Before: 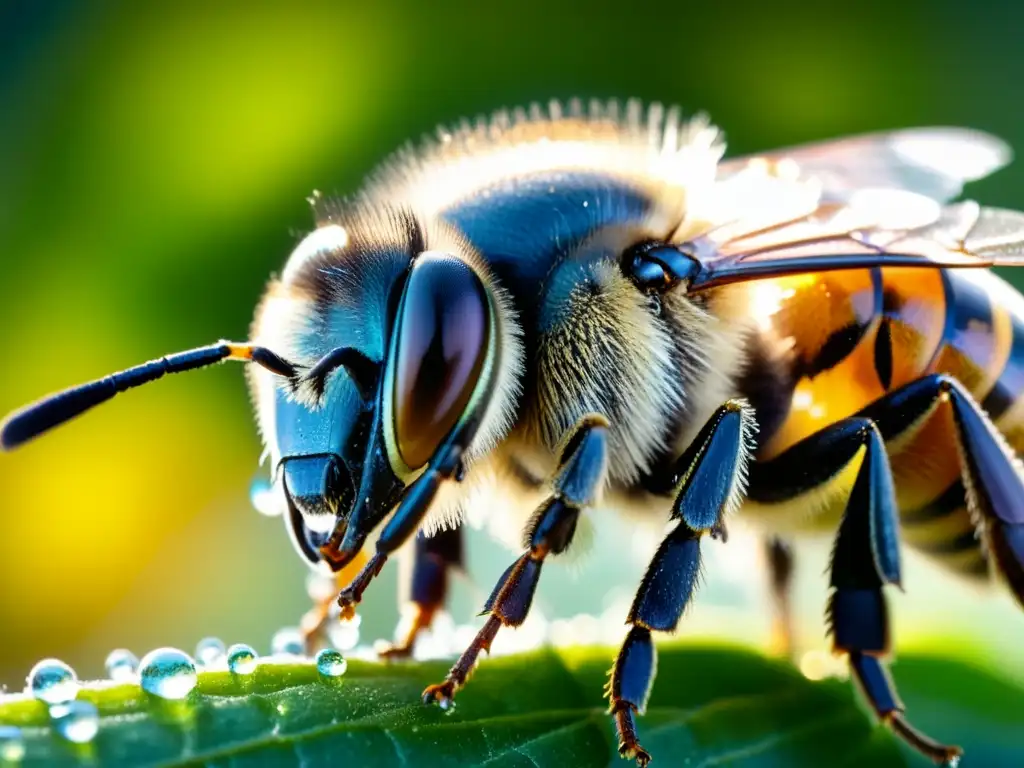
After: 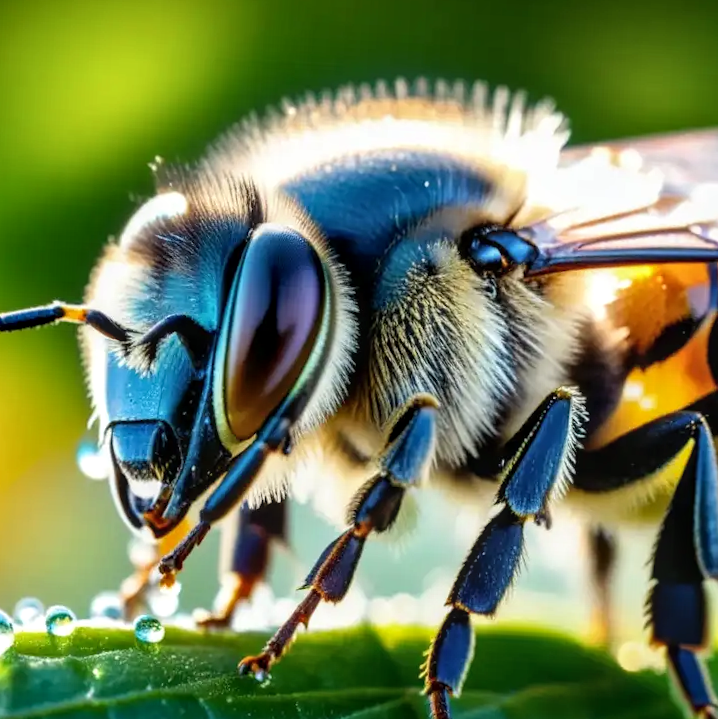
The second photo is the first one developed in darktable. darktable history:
color calibration: illuminant same as pipeline (D50), adaptation none (bypass), x 0.331, y 0.334, temperature 5017.4 K
crop and rotate: angle -2.95°, left 14.188%, top 0.023%, right 10.951%, bottom 0.023%
local contrast: on, module defaults
